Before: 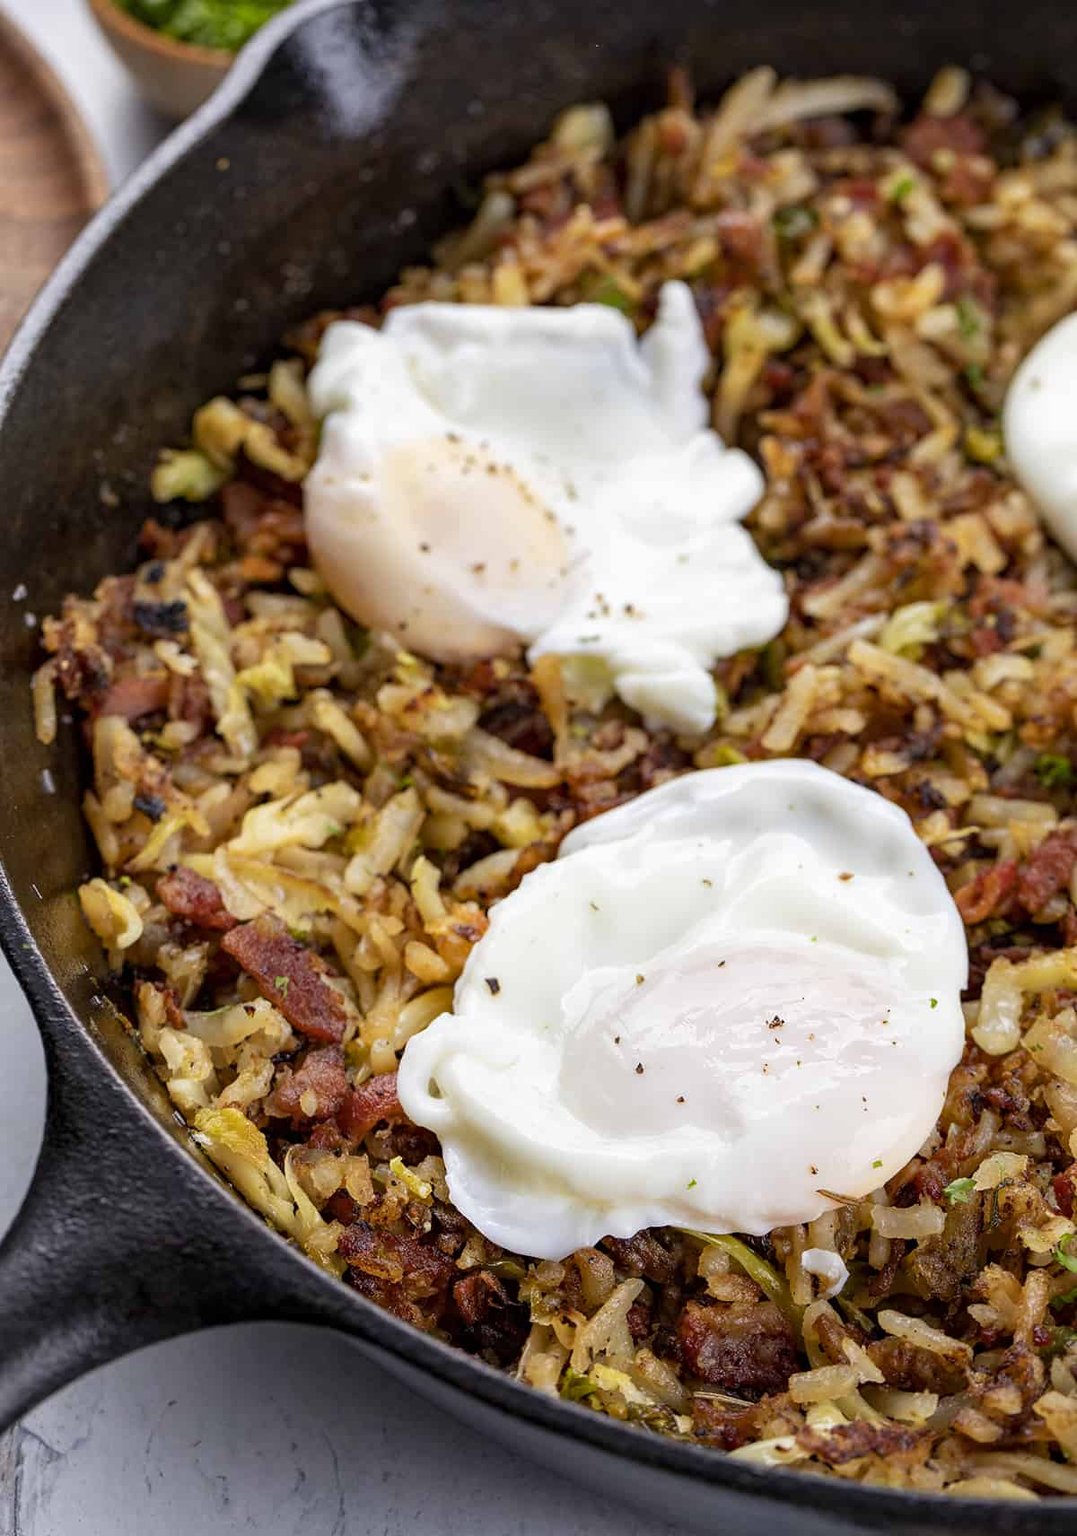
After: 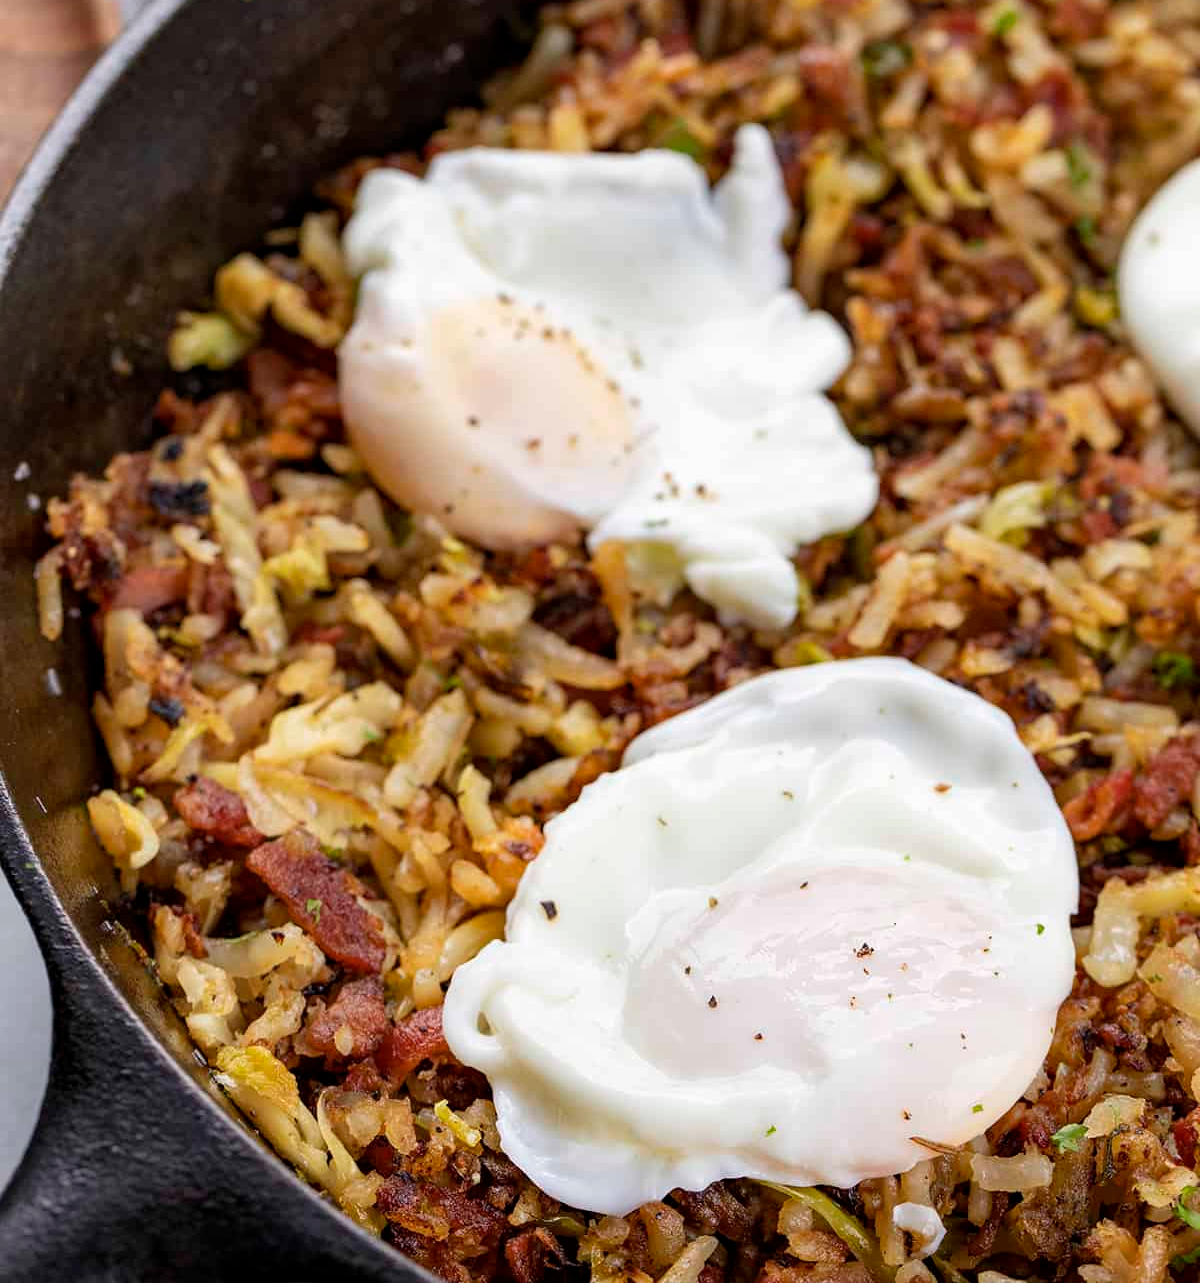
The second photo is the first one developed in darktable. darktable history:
crop: top 11.058%, bottom 13.947%
